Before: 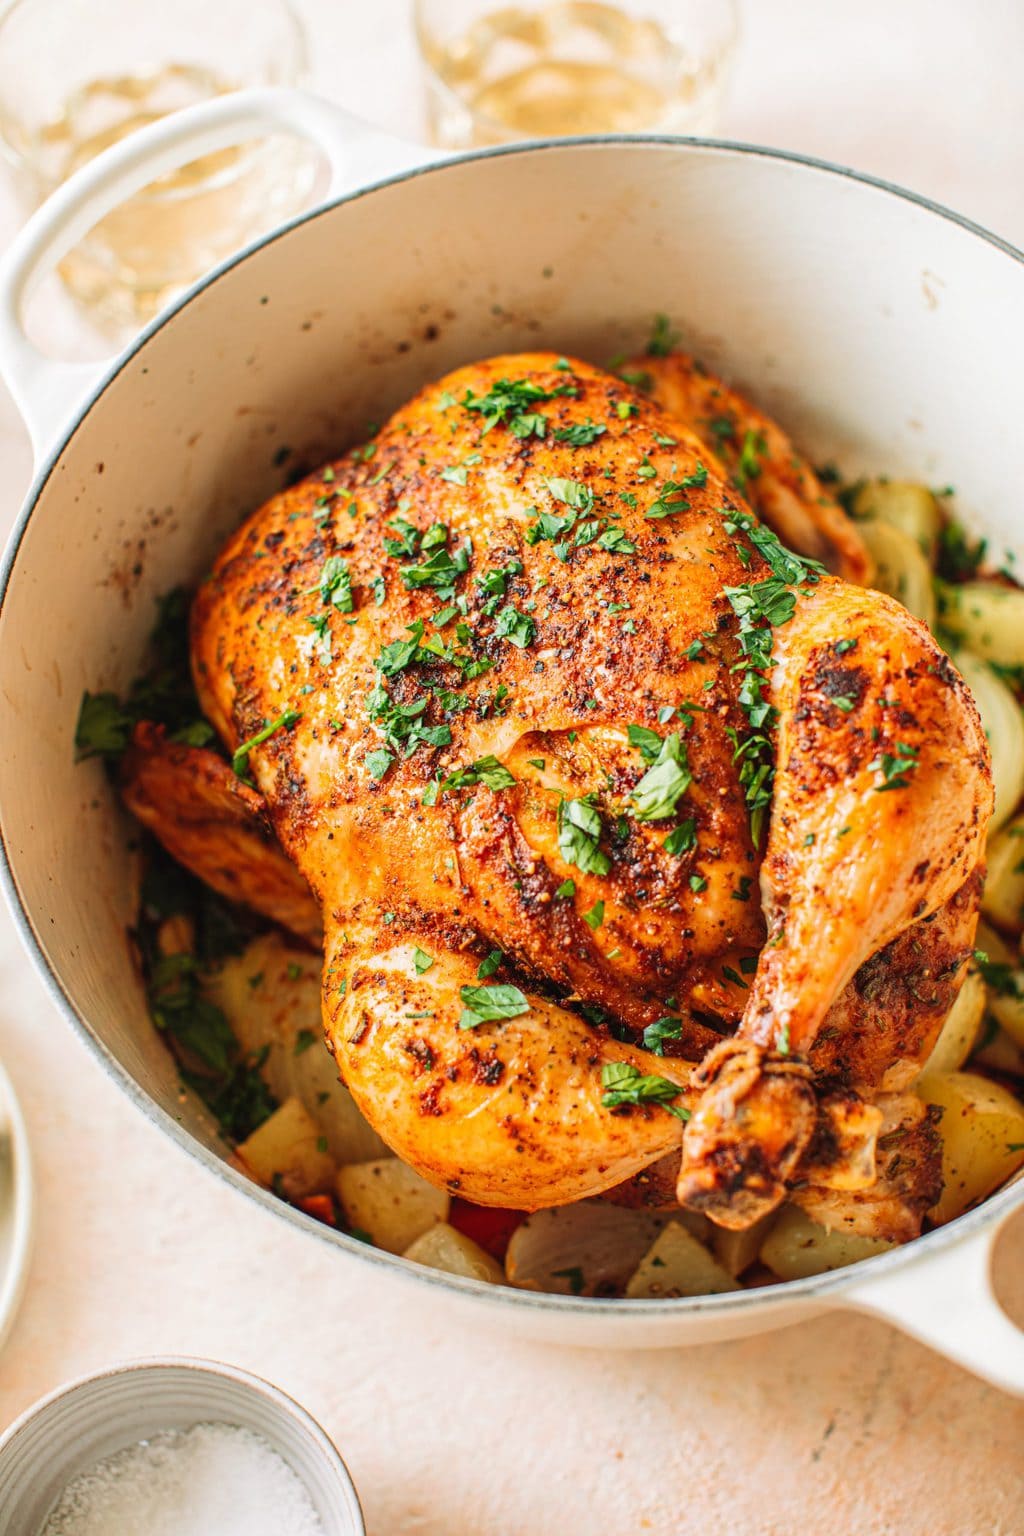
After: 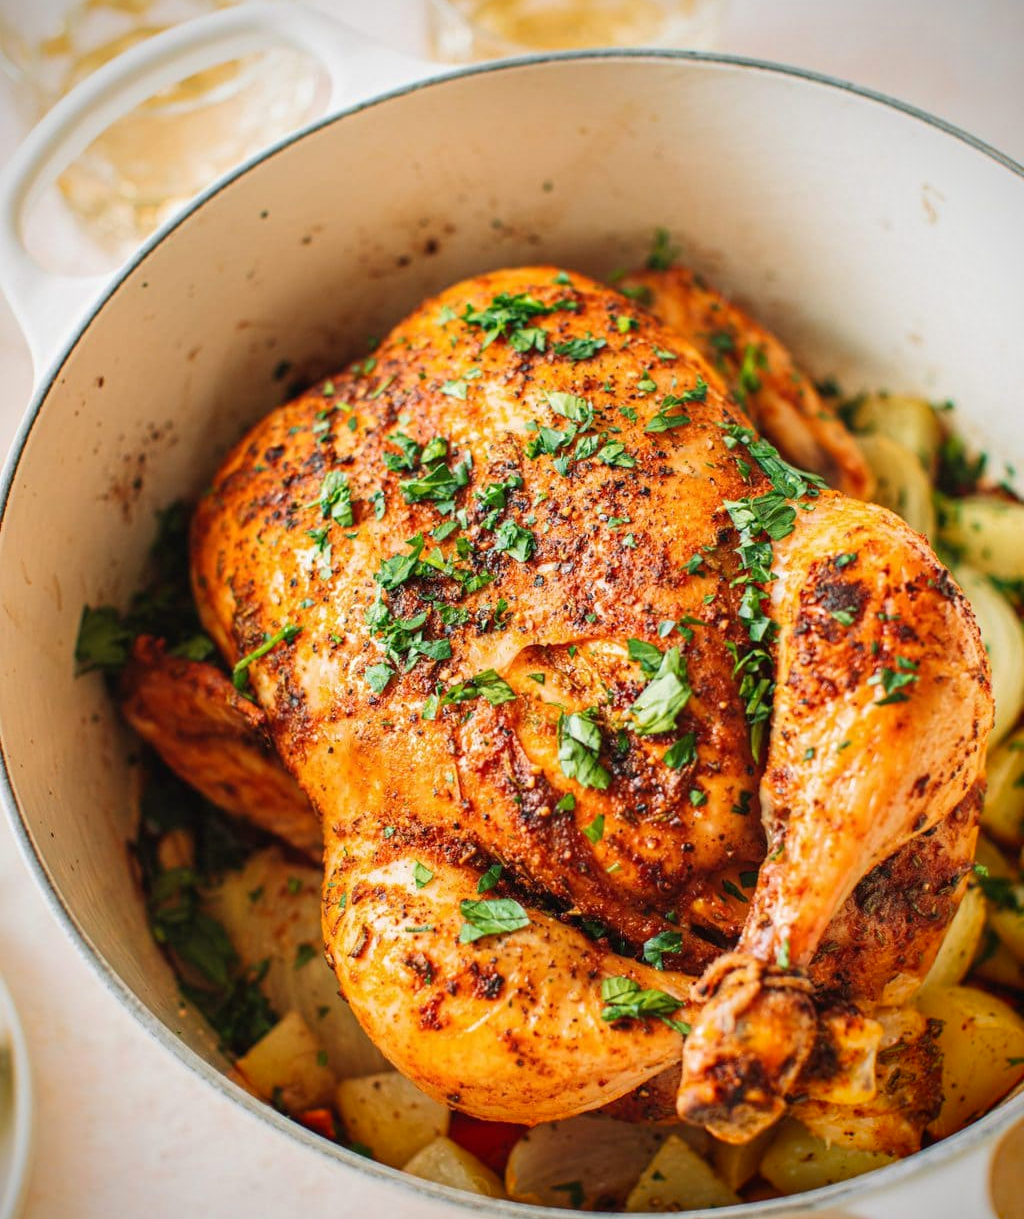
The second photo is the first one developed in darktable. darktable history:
crop and rotate: top 5.661%, bottom 14.919%
vignetting: saturation 0.386, unbound false
